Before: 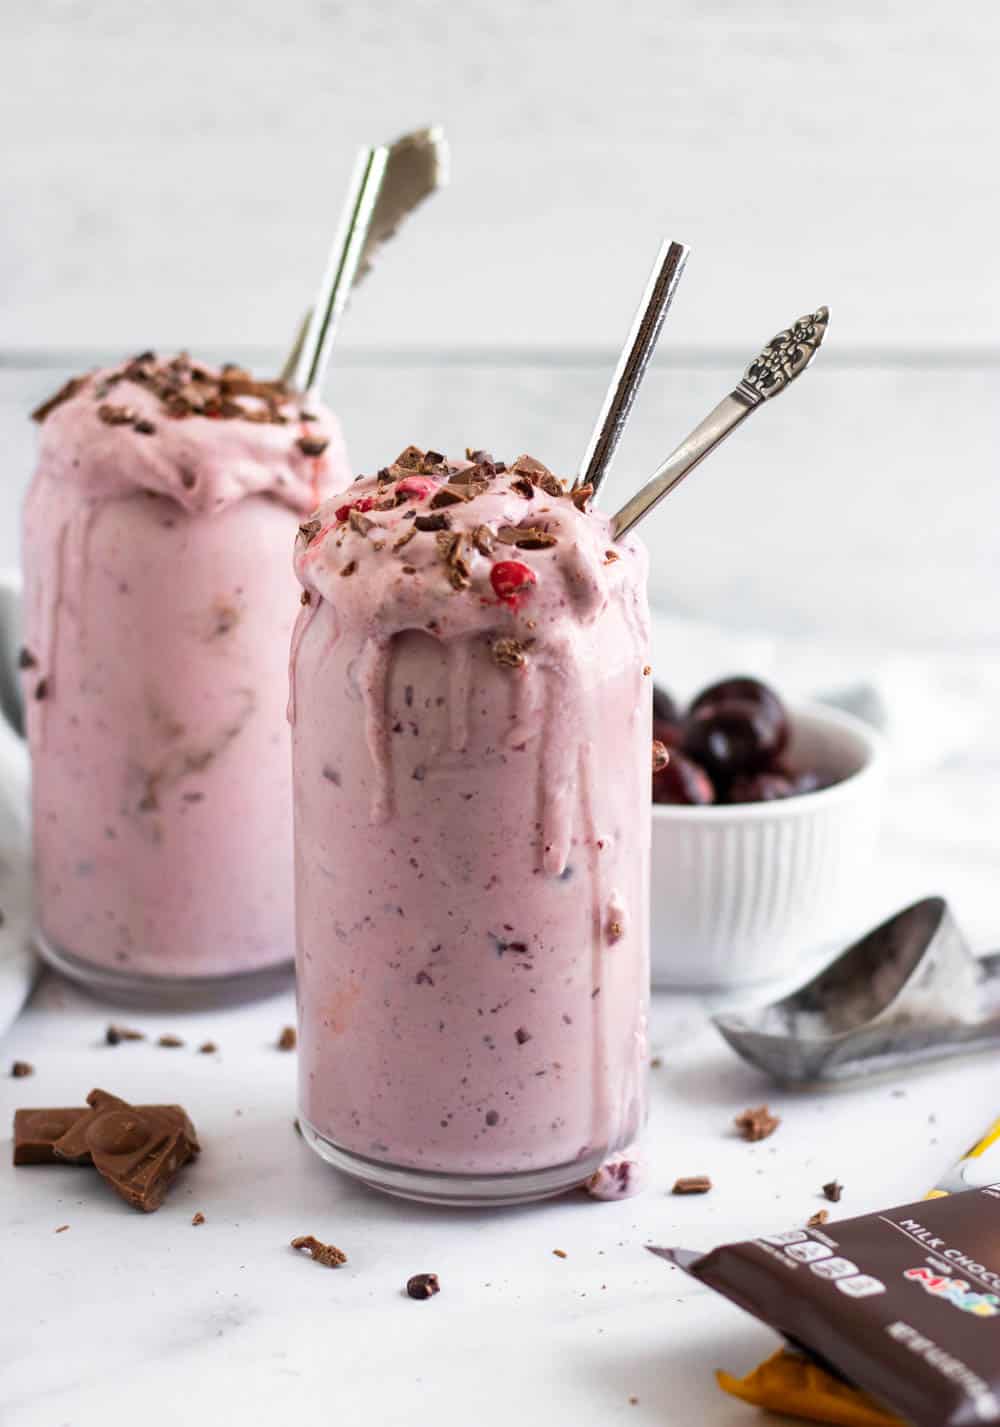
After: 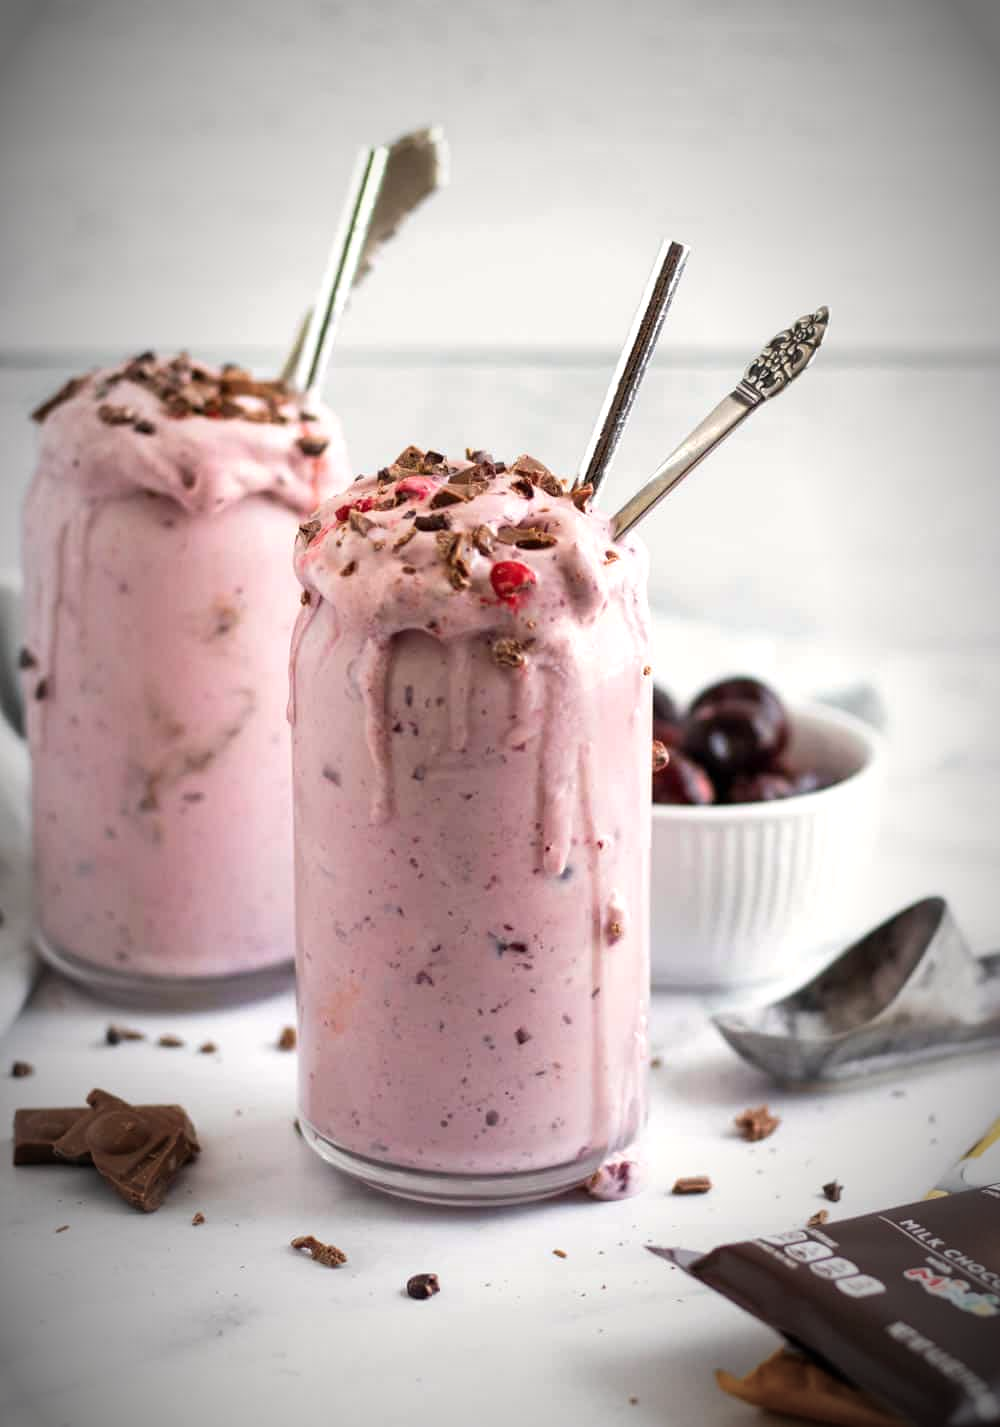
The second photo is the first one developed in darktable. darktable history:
exposure: exposure 0.161 EV, compensate highlight preservation false
vignetting: fall-off start 67.5%, fall-off radius 67.23%, brightness -0.813, automatic ratio true
white balance: red 1.009, blue 0.985
